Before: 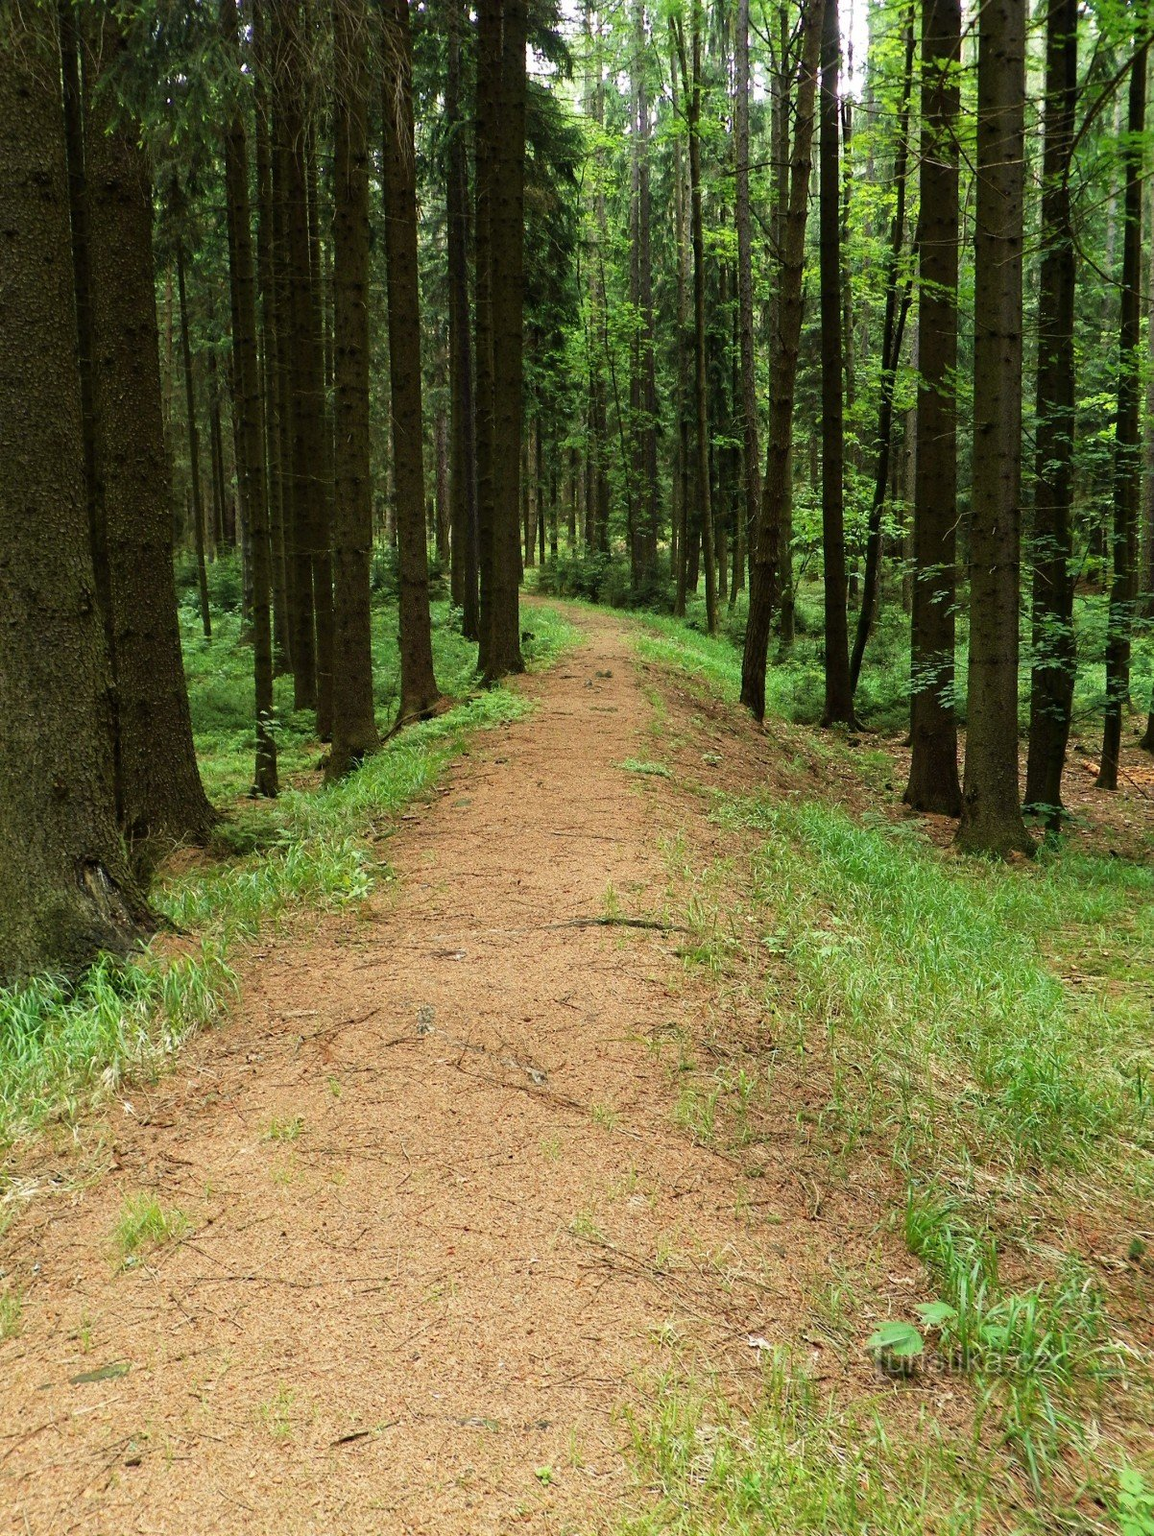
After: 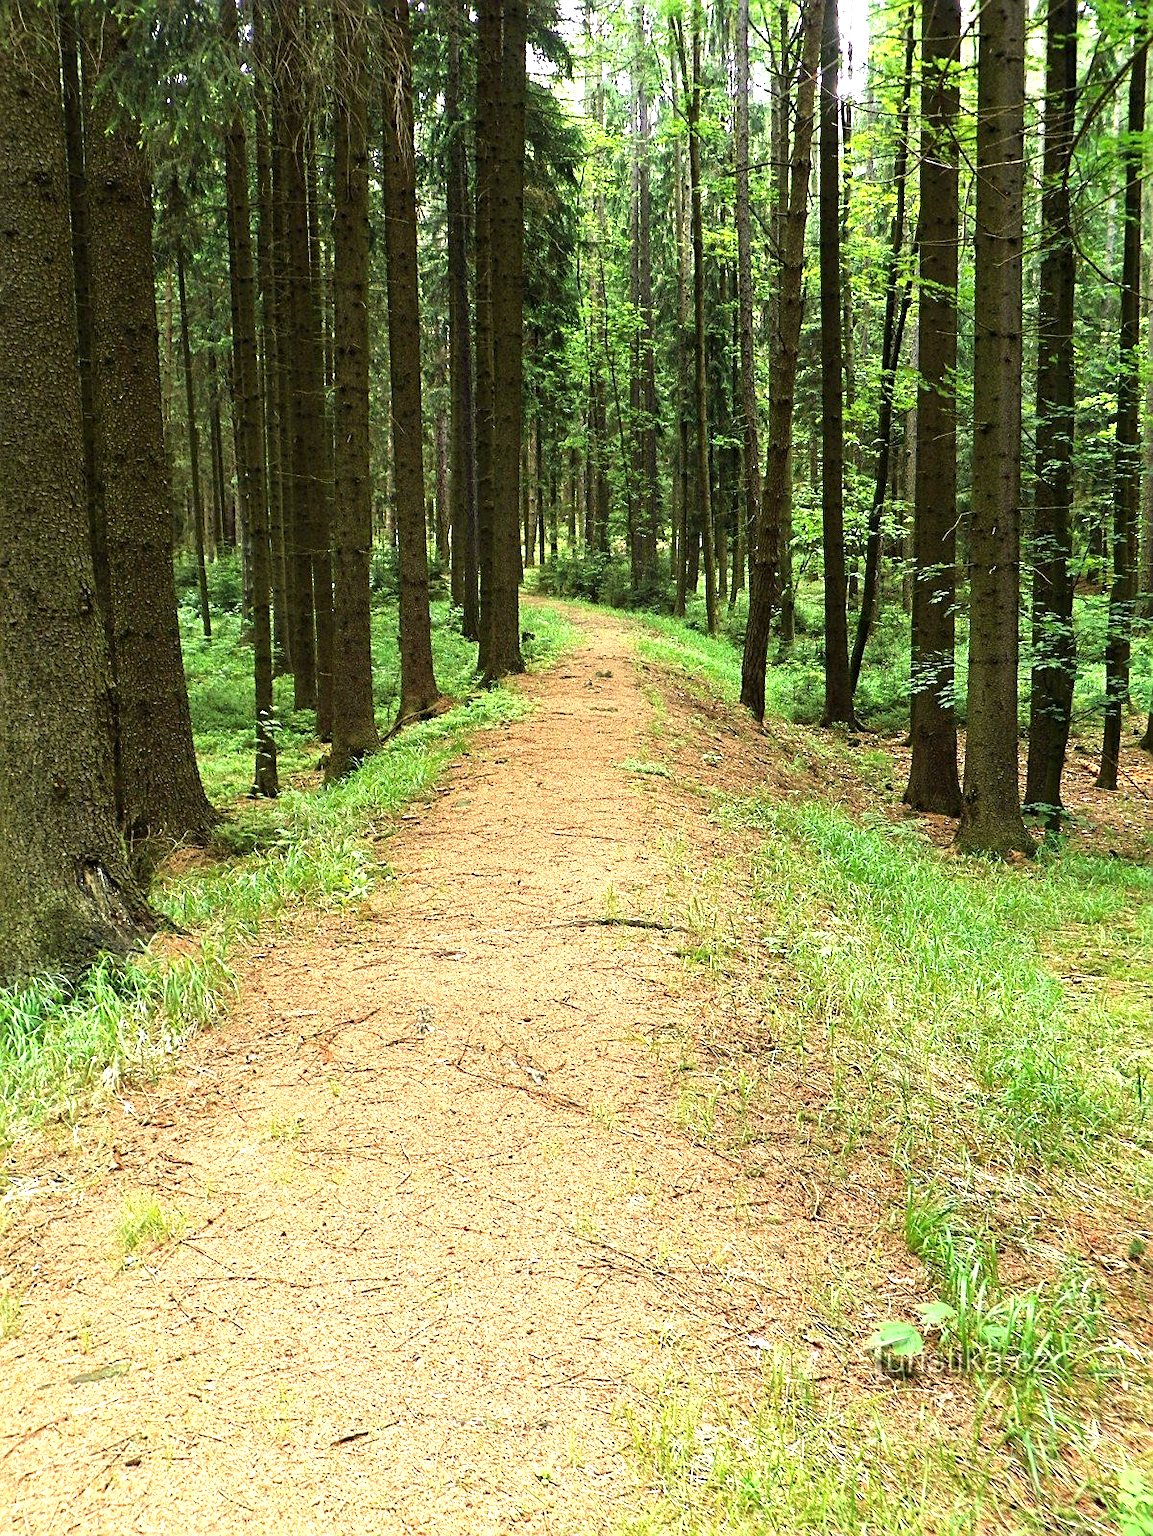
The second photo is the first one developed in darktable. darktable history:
sharpen: on, module defaults
exposure: exposure 1 EV, compensate highlight preservation false
